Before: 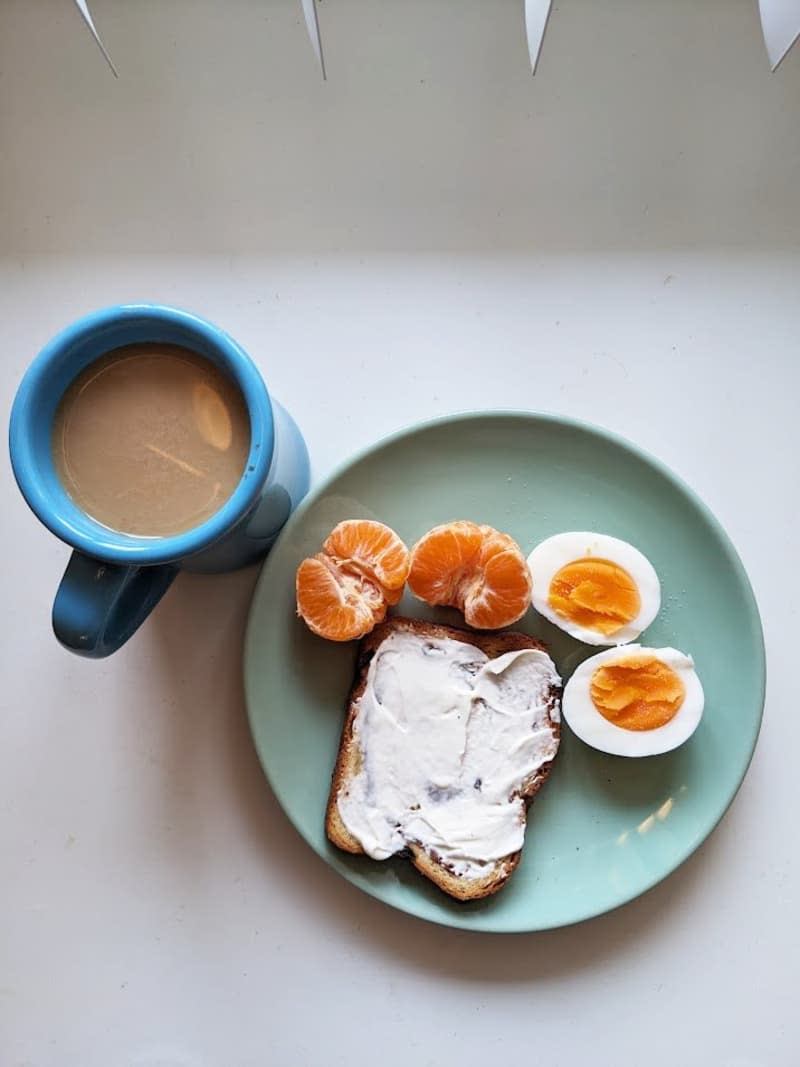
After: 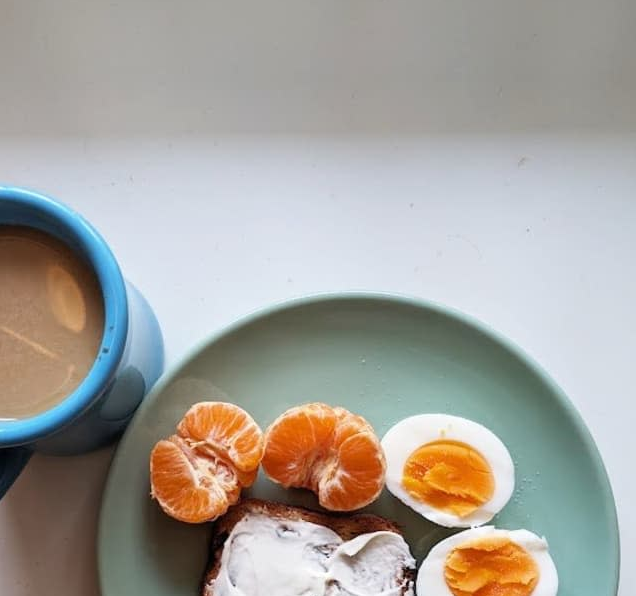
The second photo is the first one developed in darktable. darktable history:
crop: left 18.267%, top 11.086%, right 2.122%, bottom 33.04%
